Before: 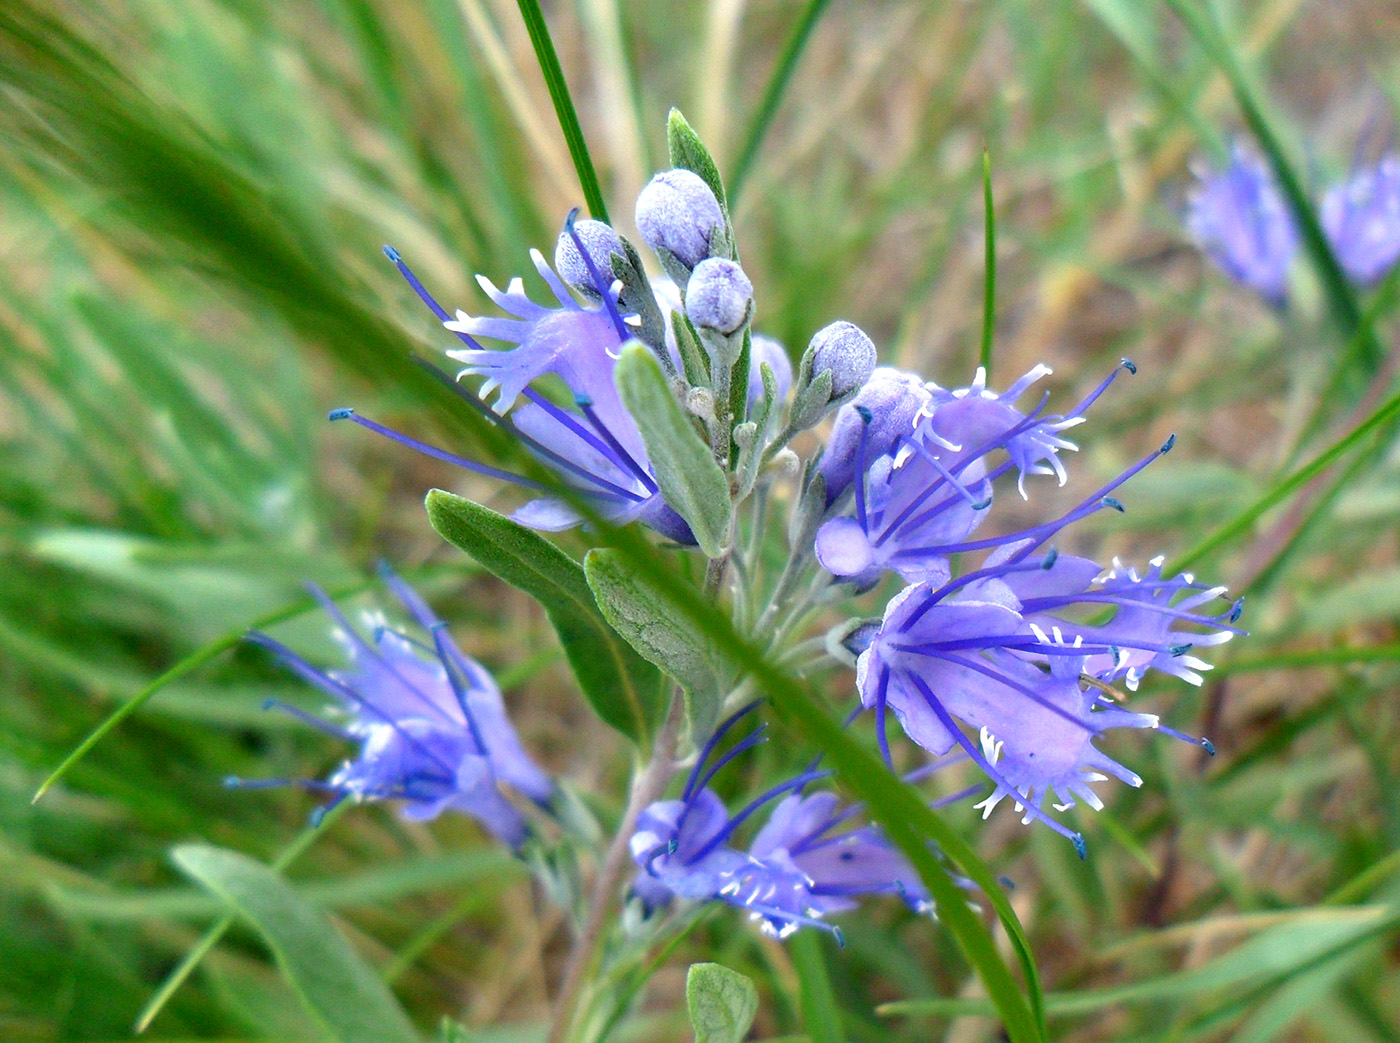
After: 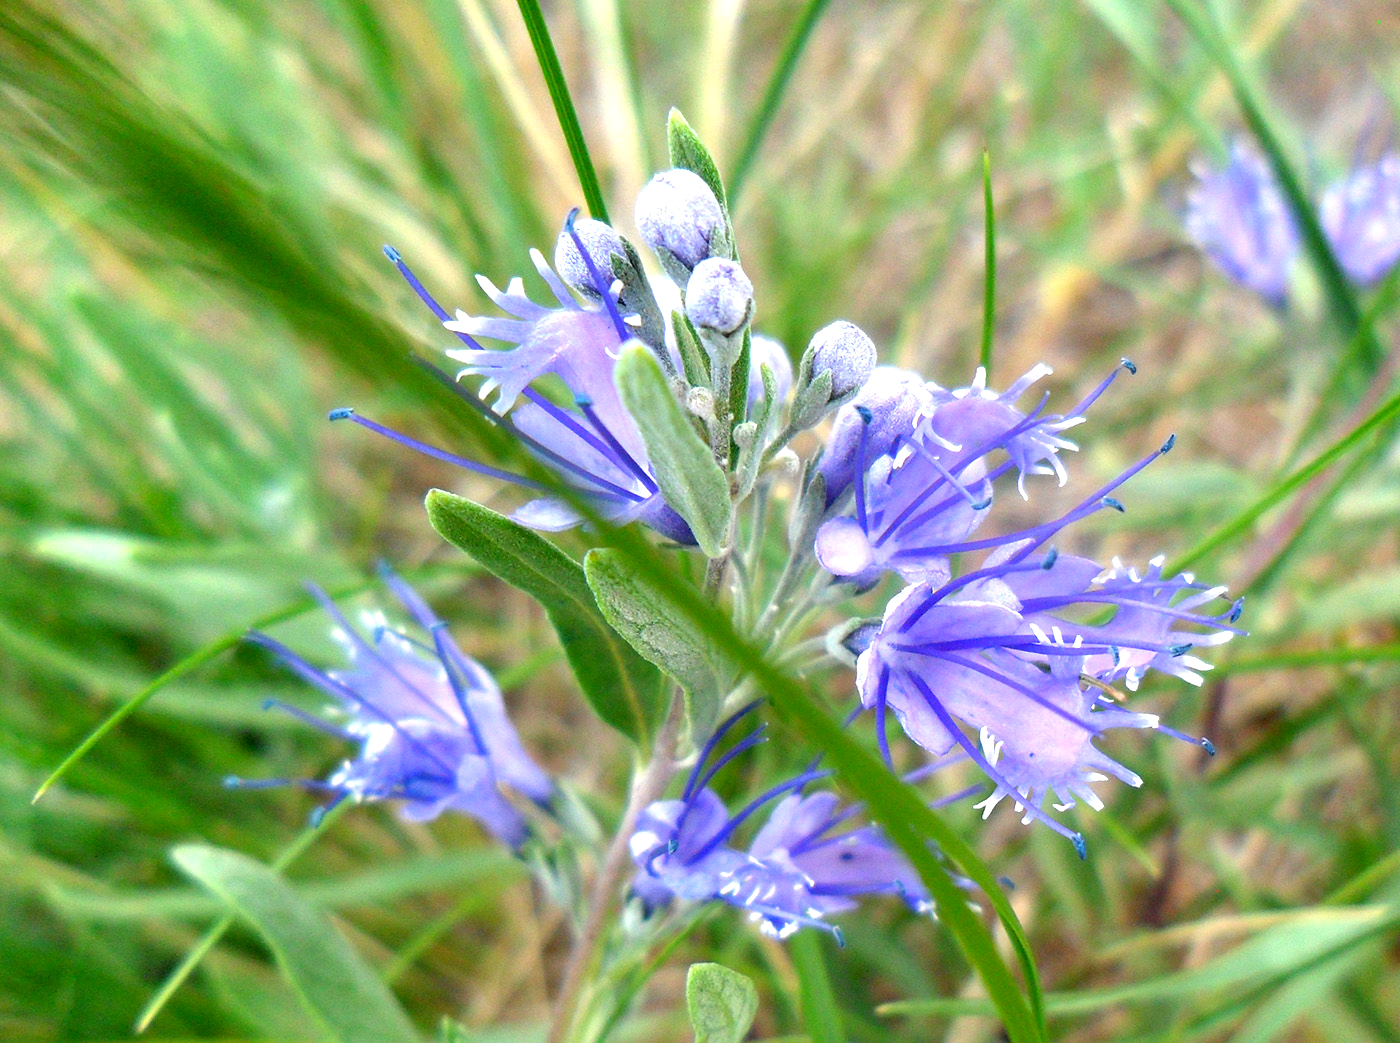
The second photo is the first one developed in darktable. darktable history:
color correction: highlights b* 3
exposure: exposure 0.552 EV, compensate exposure bias true, compensate highlight preservation false
